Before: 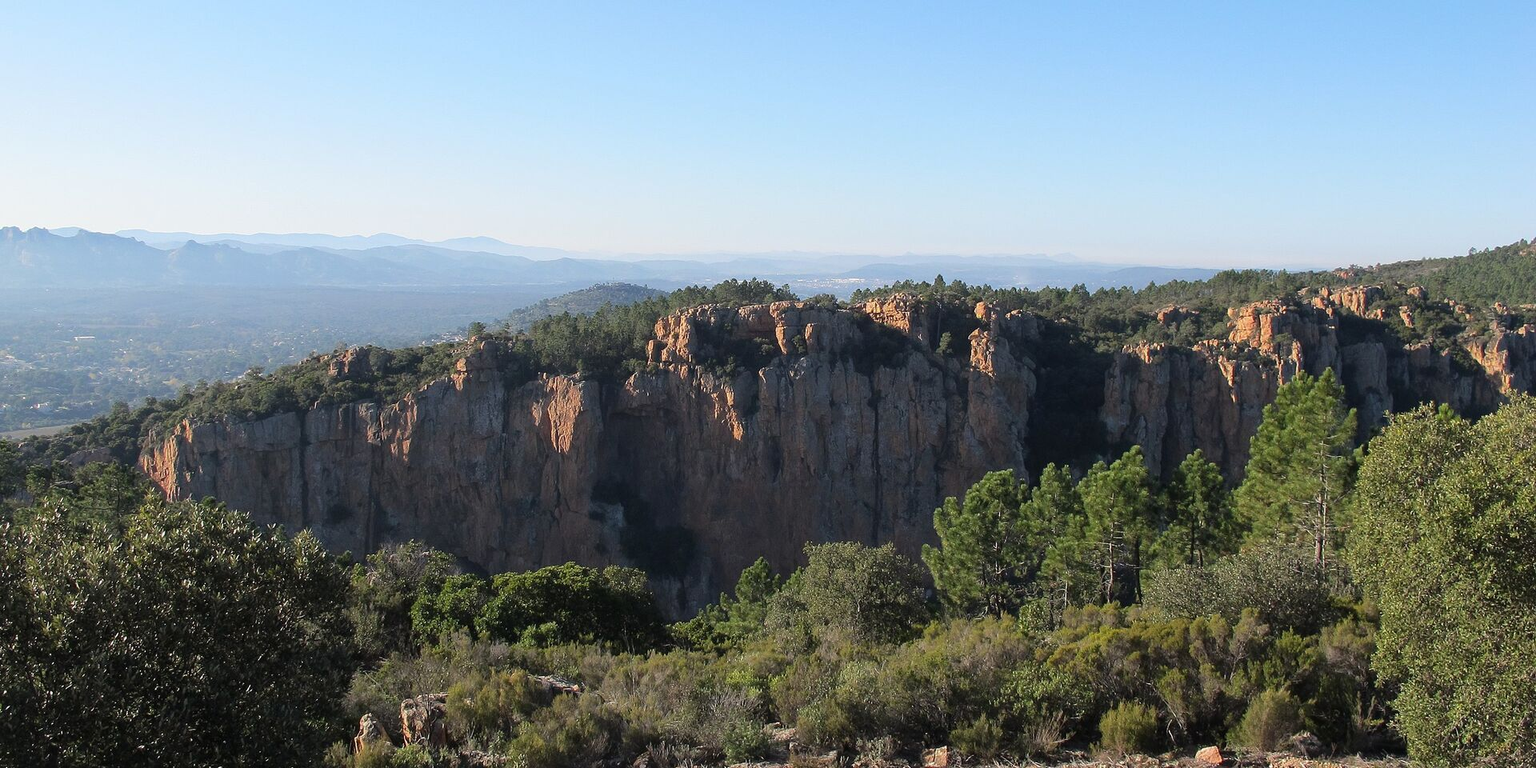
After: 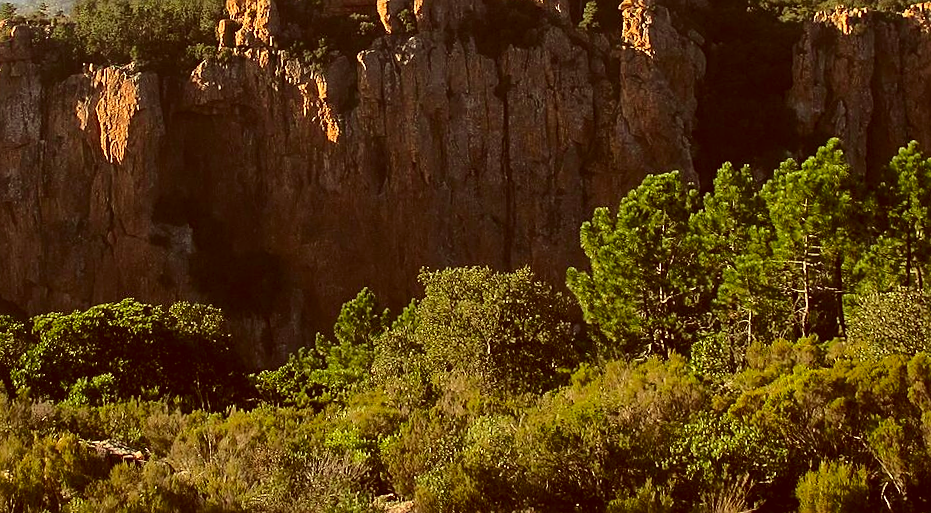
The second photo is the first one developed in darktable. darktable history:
sharpen: on, module defaults
color correction: highlights a* 1.12, highlights b* 24.26, shadows a* 15.58, shadows b* 24.26
tone curve: curves: ch0 [(0, 0) (0.234, 0.191) (0.48, 0.534) (0.608, 0.667) (0.725, 0.809) (0.864, 0.922) (1, 1)]; ch1 [(0, 0) (0.453, 0.43) (0.5, 0.5) (0.615, 0.649) (1, 1)]; ch2 [(0, 0) (0.5, 0.5) (0.586, 0.617) (1, 1)], color space Lab, independent channels, preserve colors none
rotate and perspective: rotation -1.32°, lens shift (horizontal) -0.031, crop left 0.015, crop right 0.985, crop top 0.047, crop bottom 0.982
crop: left 29.672%, top 41.786%, right 20.851%, bottom 3.487%
